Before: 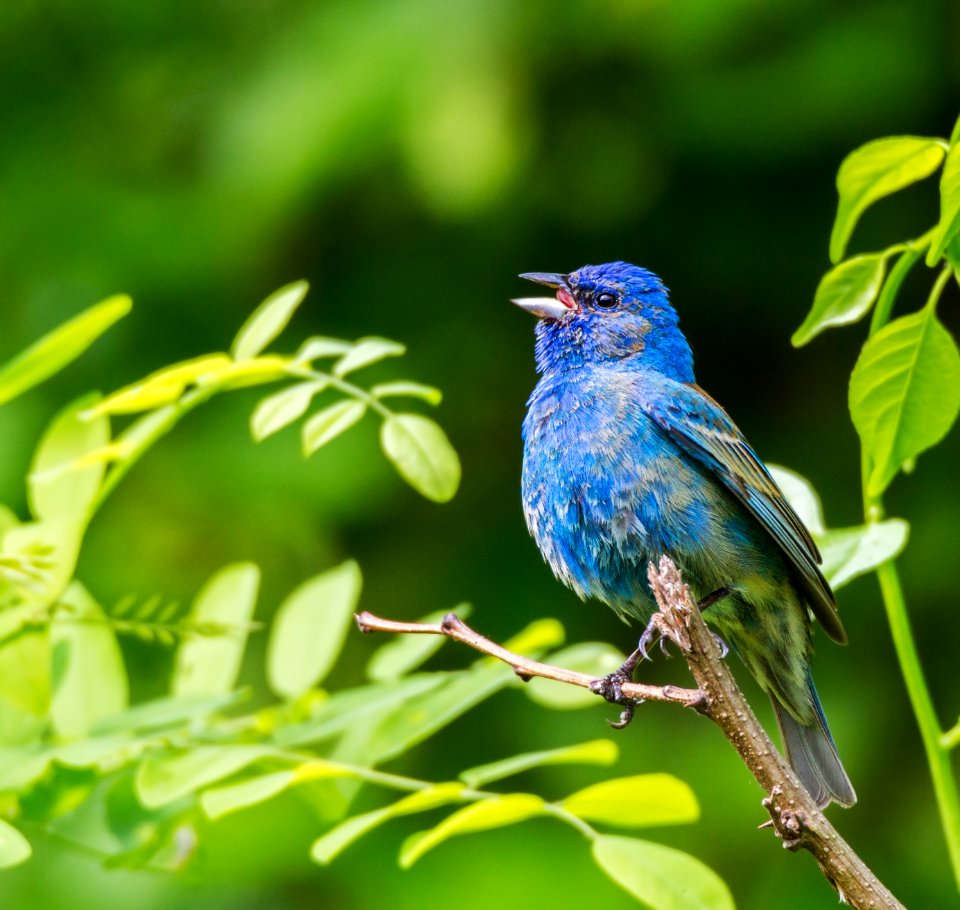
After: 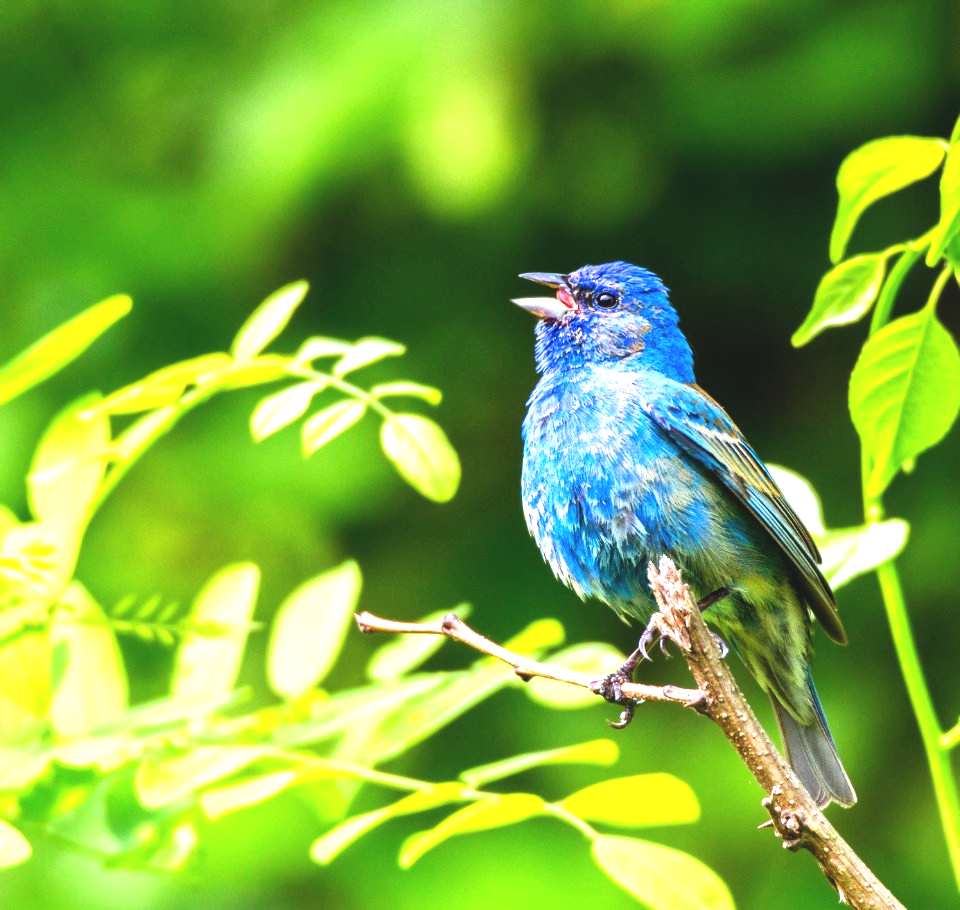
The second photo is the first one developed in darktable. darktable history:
exposure: black level correction -0.005, exposure 1.004 EV, compensate highlight preservation false
